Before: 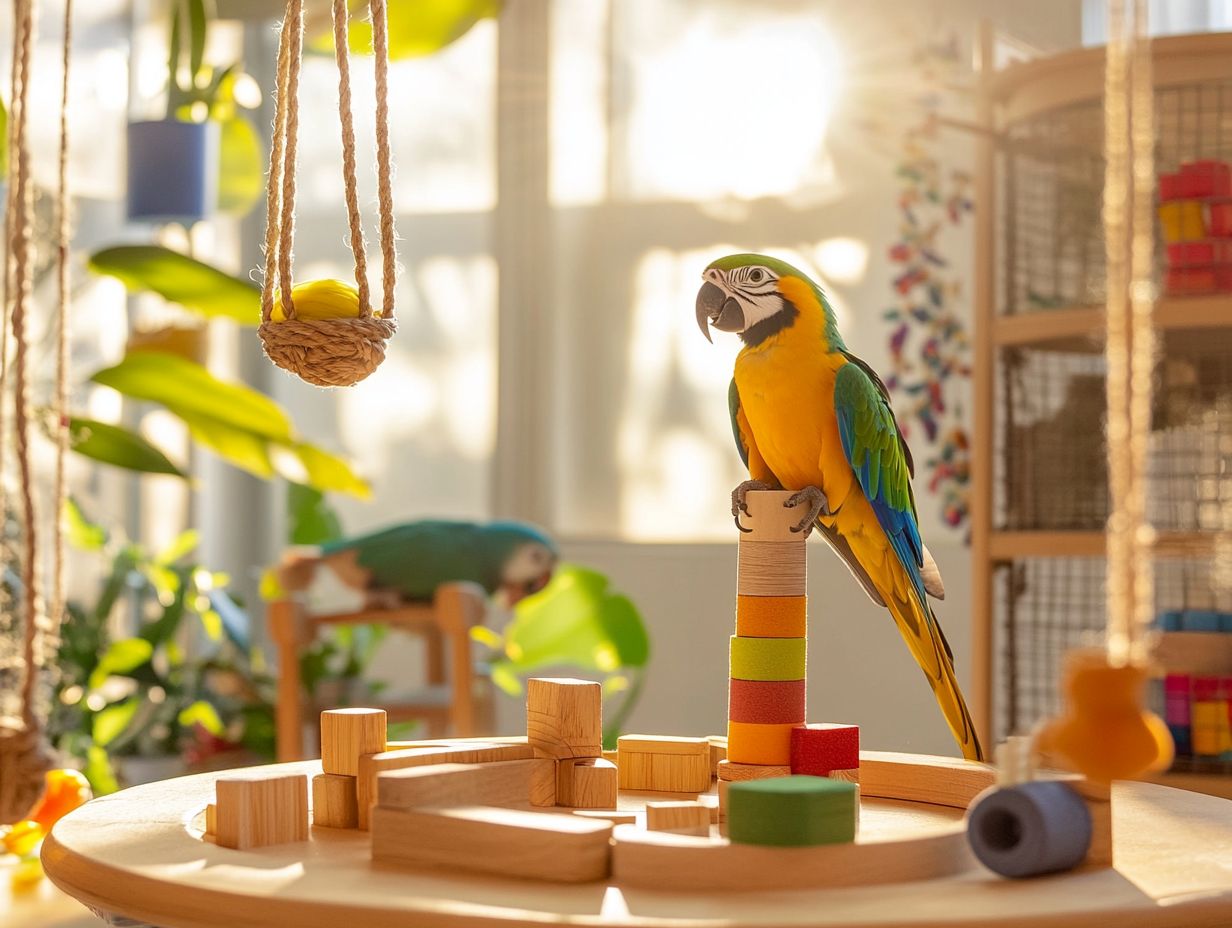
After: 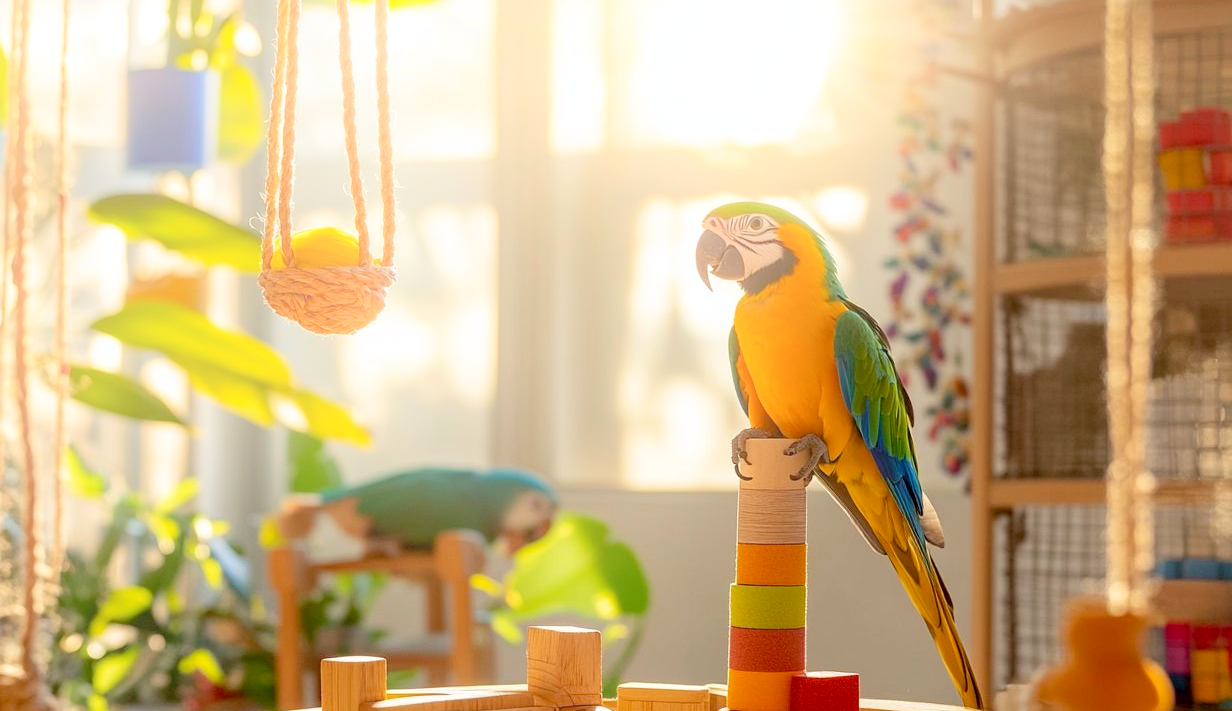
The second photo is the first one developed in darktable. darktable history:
exposure: black level correction 0.011, compensate highlight preservation false
crop: top 5.667%, bottom 17.637%
bloom: on, module defaults
white balance: red 1, blue 1
